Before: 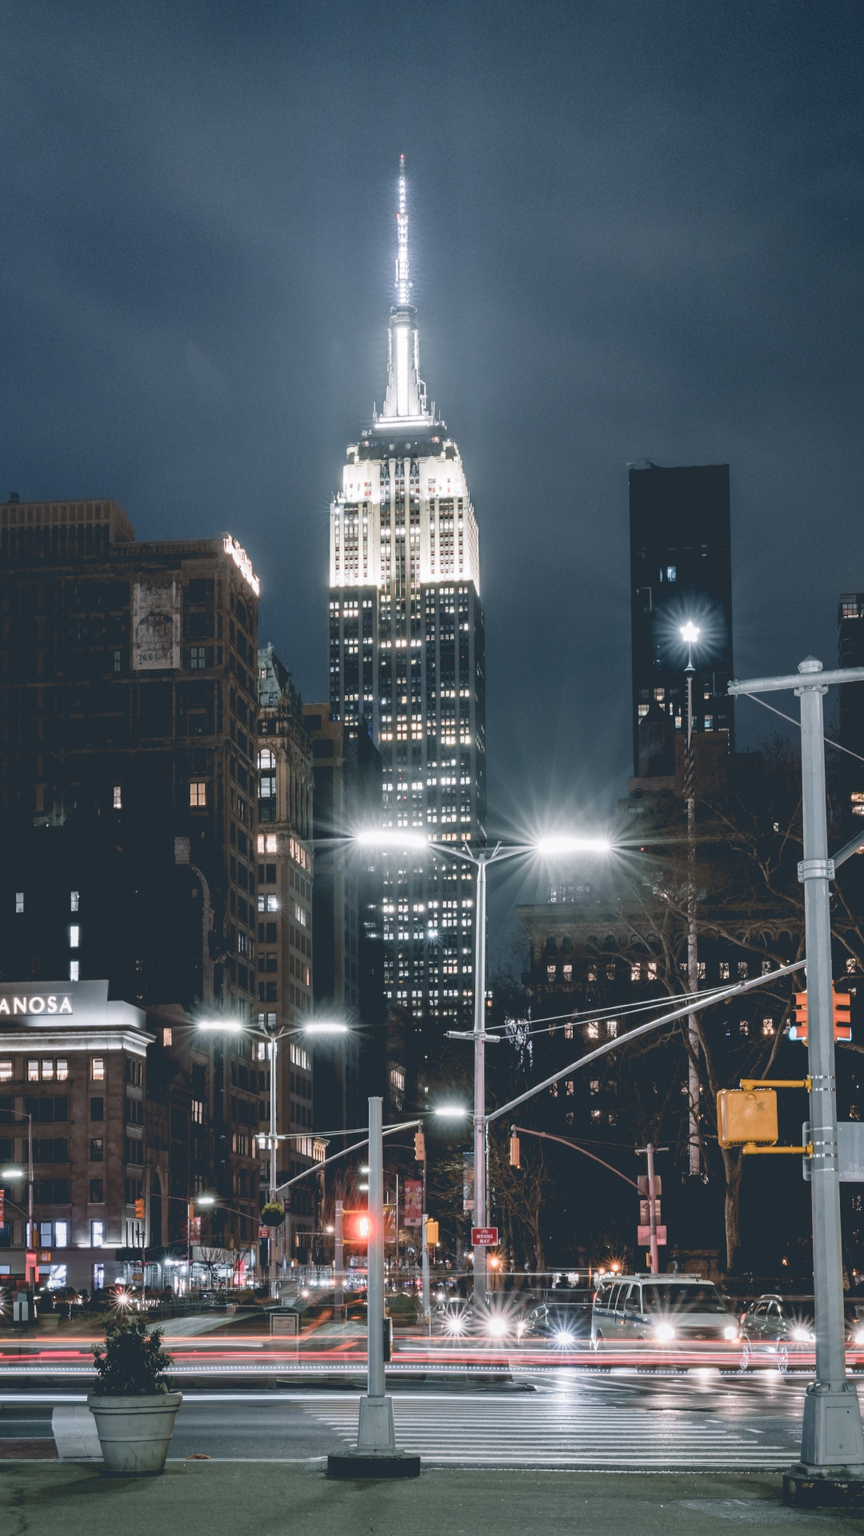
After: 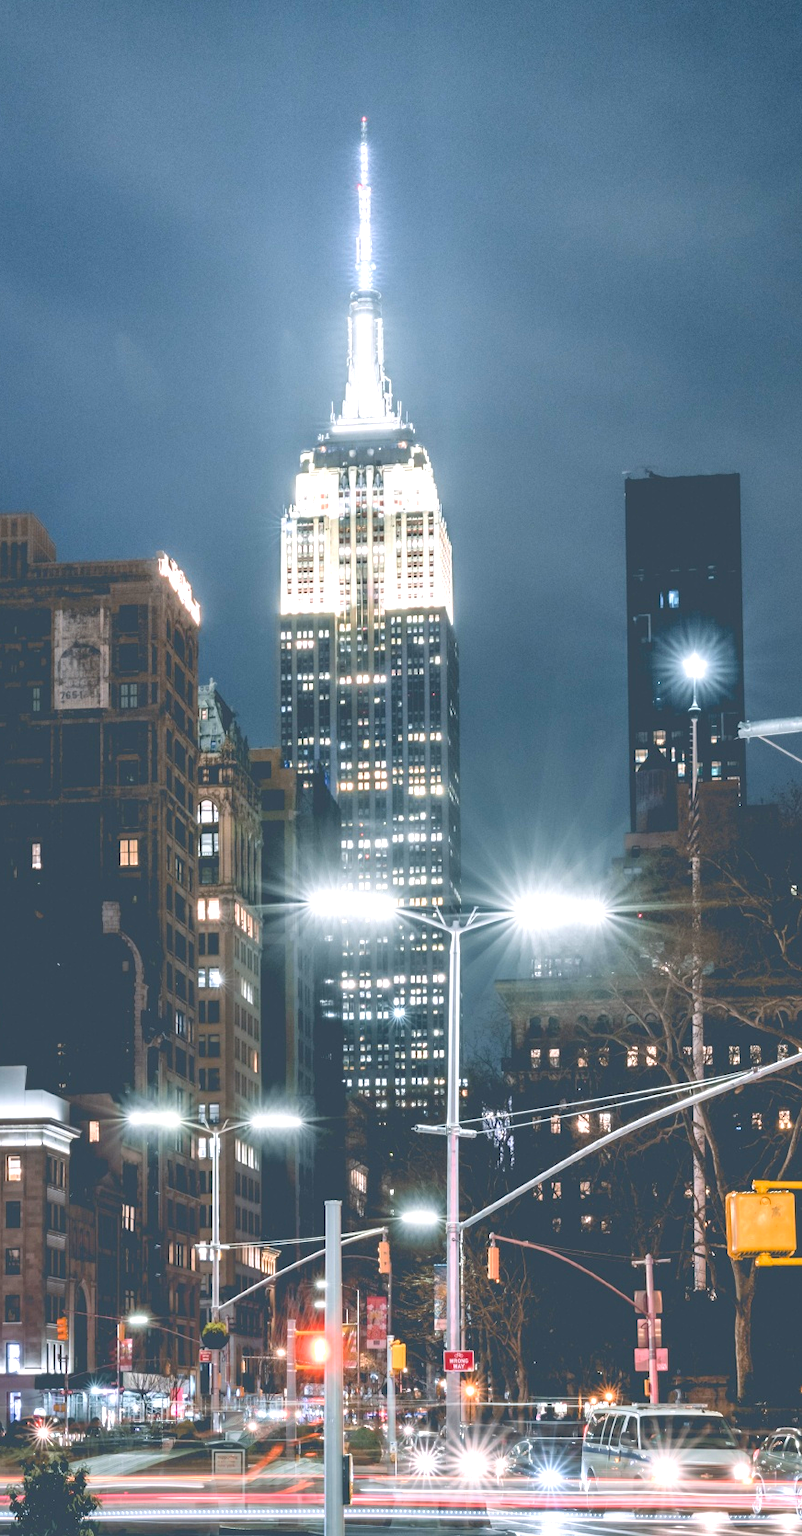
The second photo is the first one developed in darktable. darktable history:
contrast brightness saturation: brightness 0.09, saturation 0.19
crop: left 9.929%, top 3.475%, right 9.188%, bottom 9.529%
color balance rgb: perceptual saturation grading › global saturation 10%, global vibrance 10%
exposure: black level correction 0, exposure 0.7 EV, compensate exposure bias true, compensate highlight preservation false
